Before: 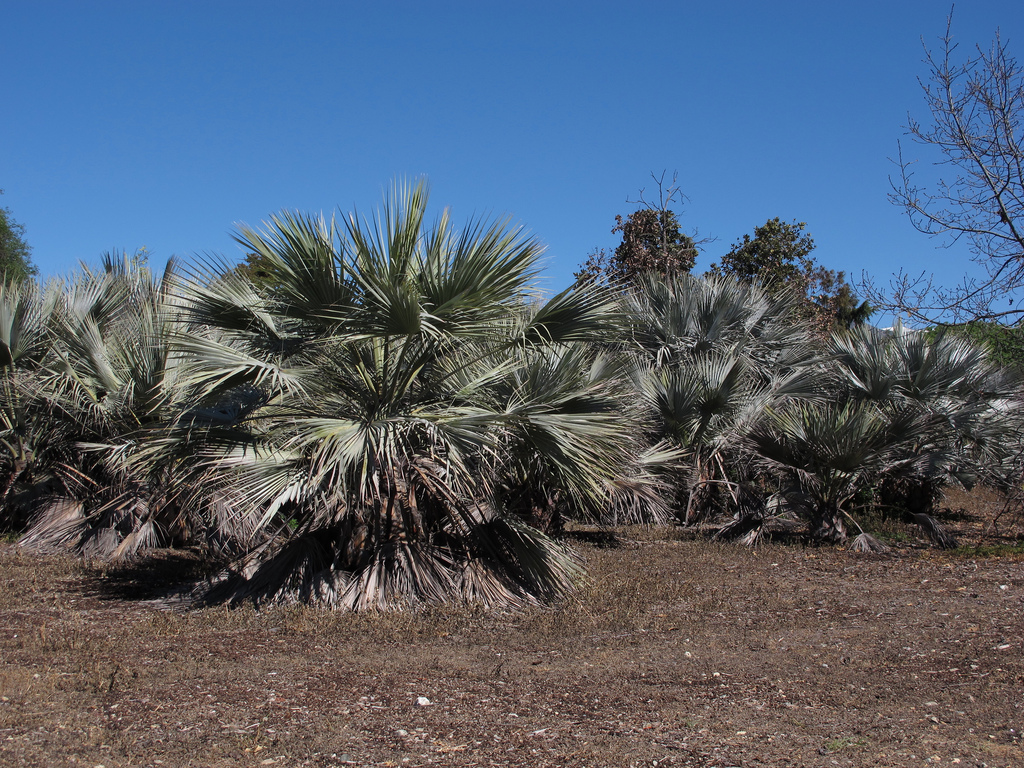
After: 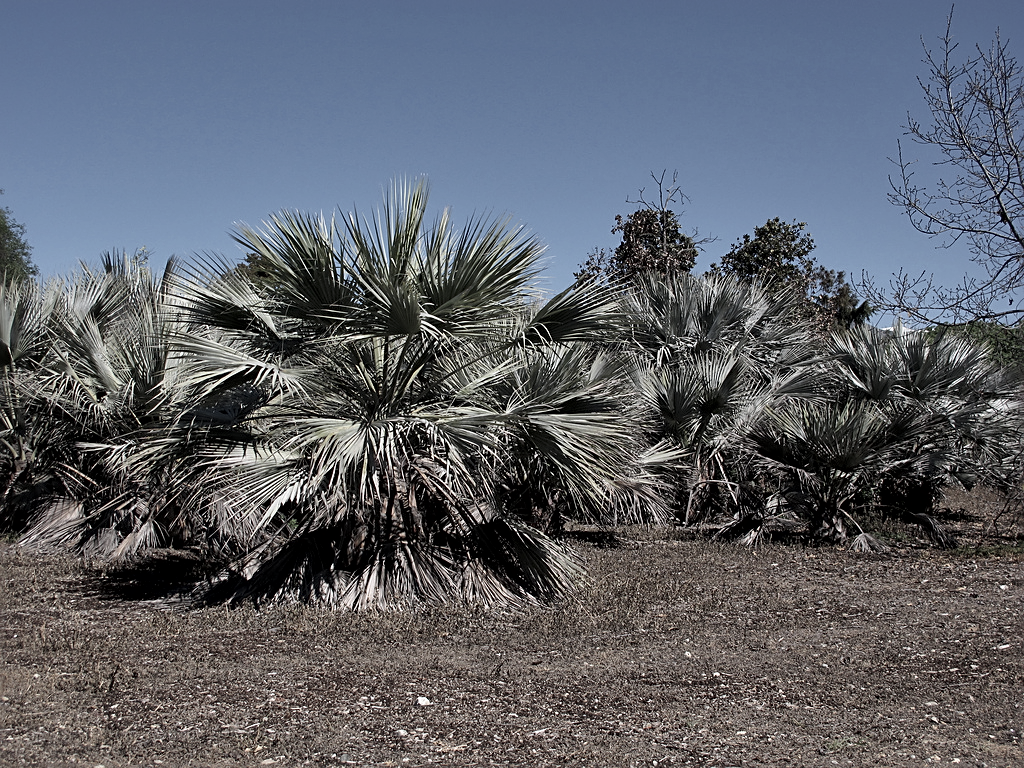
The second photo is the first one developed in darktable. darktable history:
local contrast: mode bilateral grid, contrast 25, coarseness 47, detail 151%, midtone range 0.2
color correction: saturation 0.5
sharpen: on, module defaults
